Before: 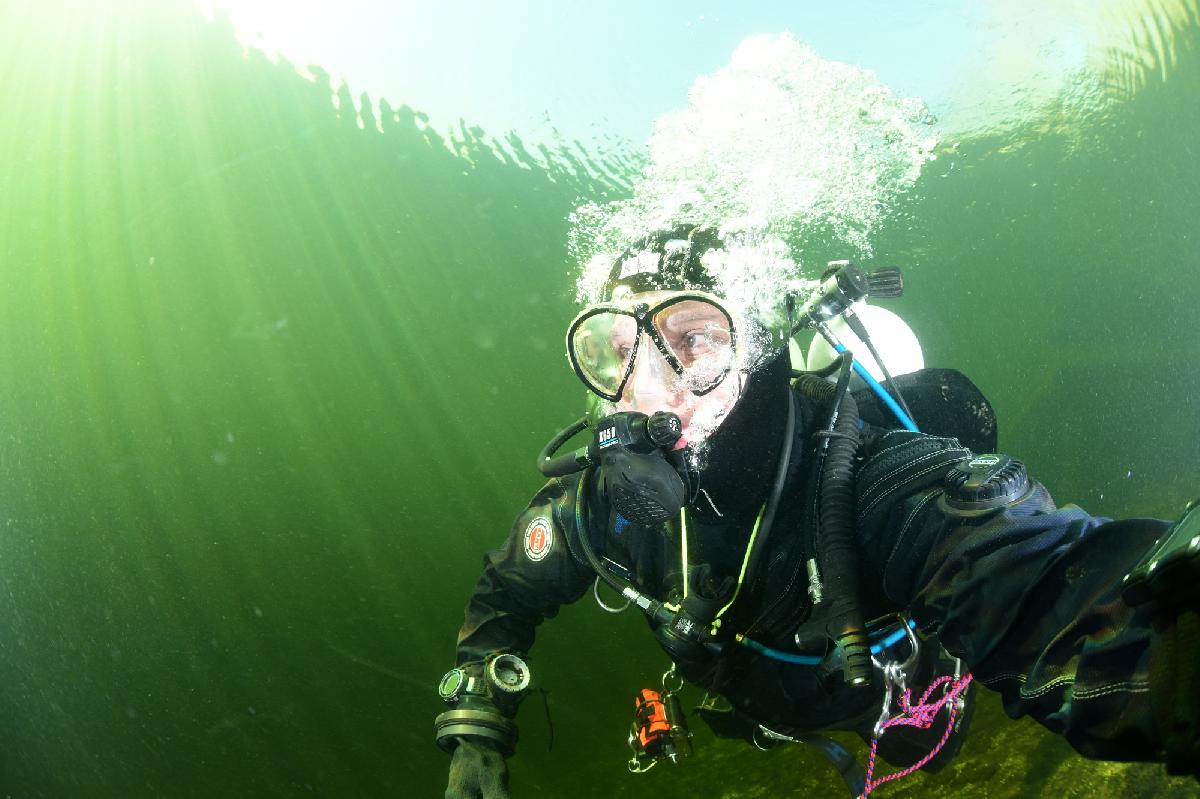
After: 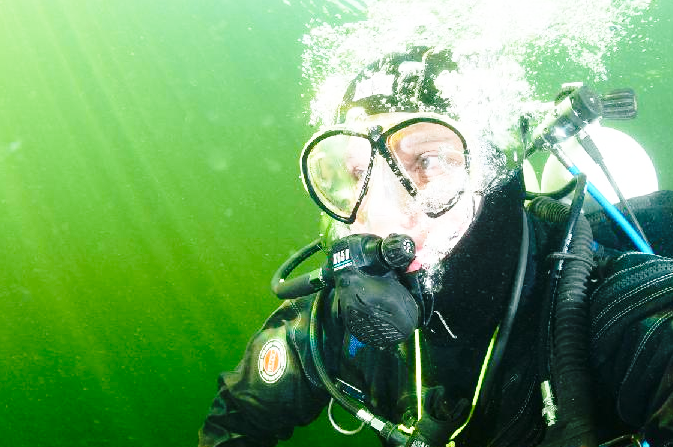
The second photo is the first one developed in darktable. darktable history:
crop and rotate: left 22.205%, top 22.399%, right 21.698%, bottom 21.644%
base curve: curves: ch0 [(0, 0) (0.028, 0.03) (0.121, 0.232) (0.46, 0.748) (0.859, 0.968) (1, 1)], preserve colors none
color balance rgb: power › luminance 3.154%, power › hue 230.33°, perceptual saturation grading › global saturation 19.98%
